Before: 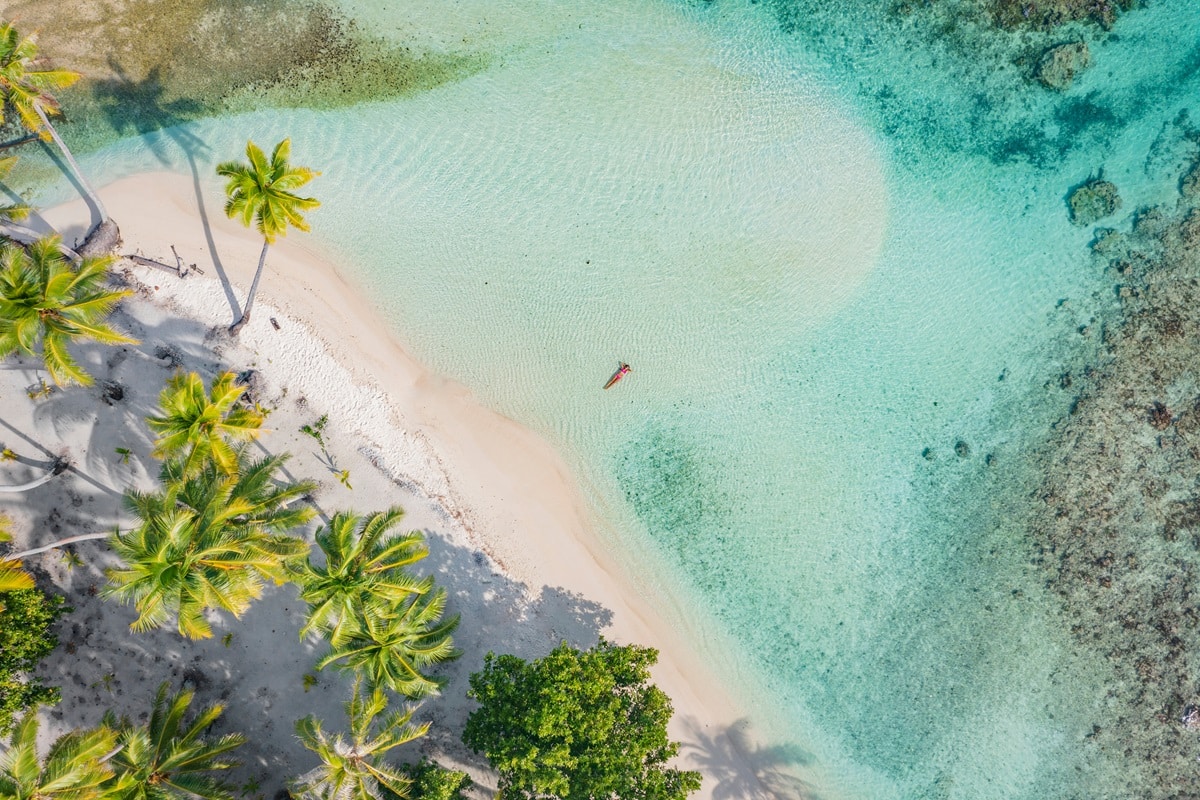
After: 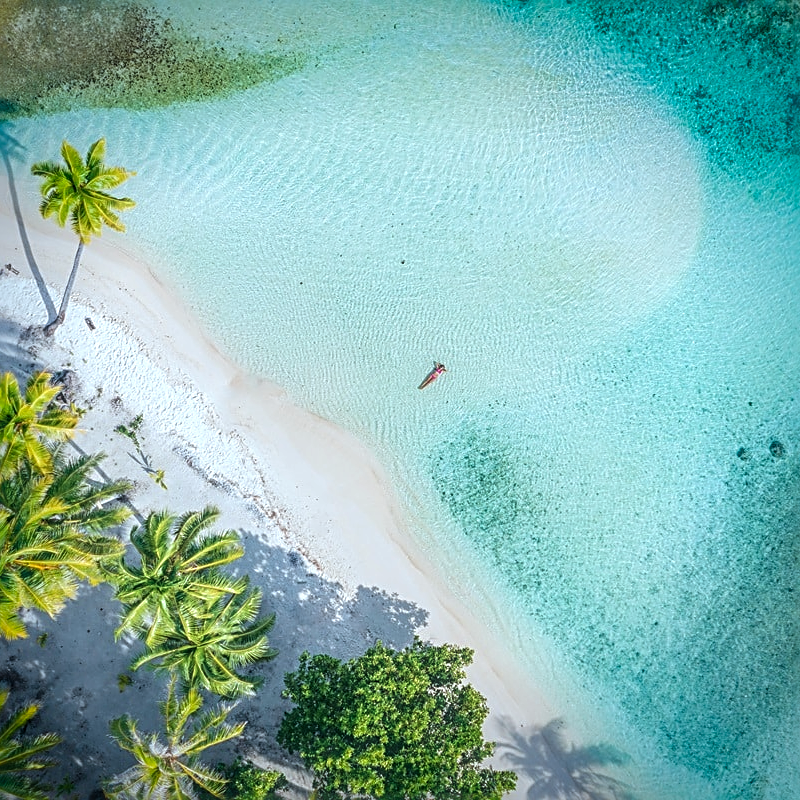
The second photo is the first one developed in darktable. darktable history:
exposure: exposure 0.128 EV, compensate highlight preservation false
crop: left 15.435%, right 17.82%
sharpen: radius 2.534, amount 0.632
color calibration: illuminant F (fluorescent), F source F9 (Cool White Deluxe 4150 K) – high CRI, x 0.374, y 0.373, temperature 4159.37 K
haze removal: strength -0.105, compatibility mode true, adaptive false
vignetting: fall-off start 75.57%, saturation 0.388, center (-0.014, 0), width/height ratio 1.086, unbound false
local contrast: detail 130%
